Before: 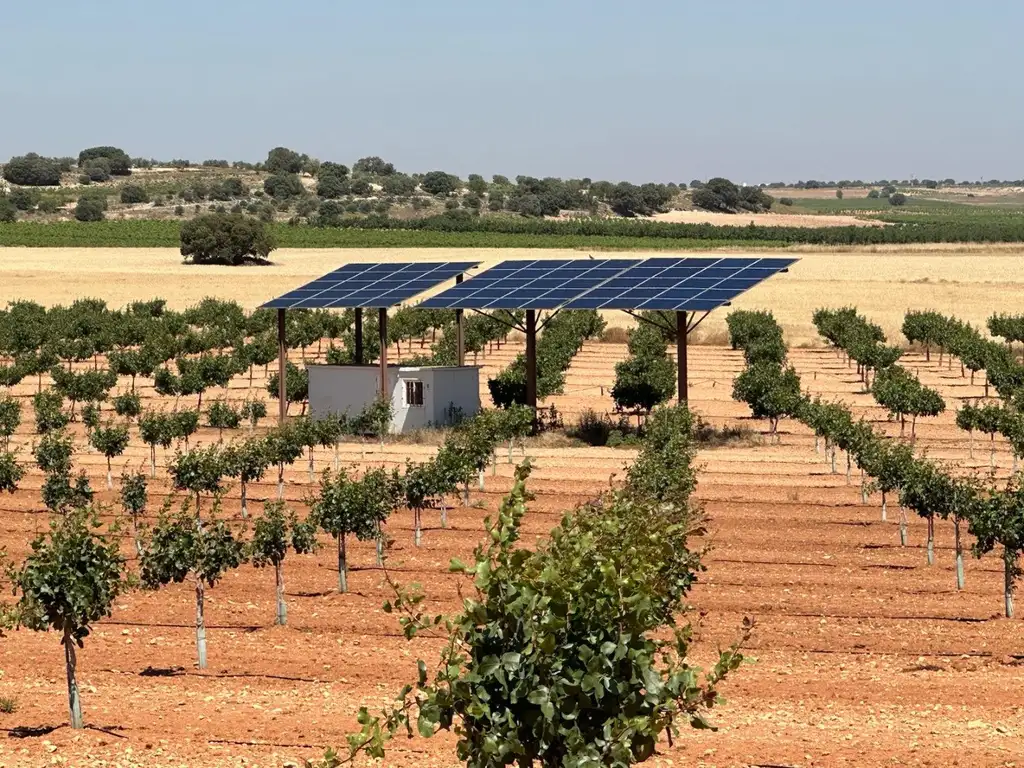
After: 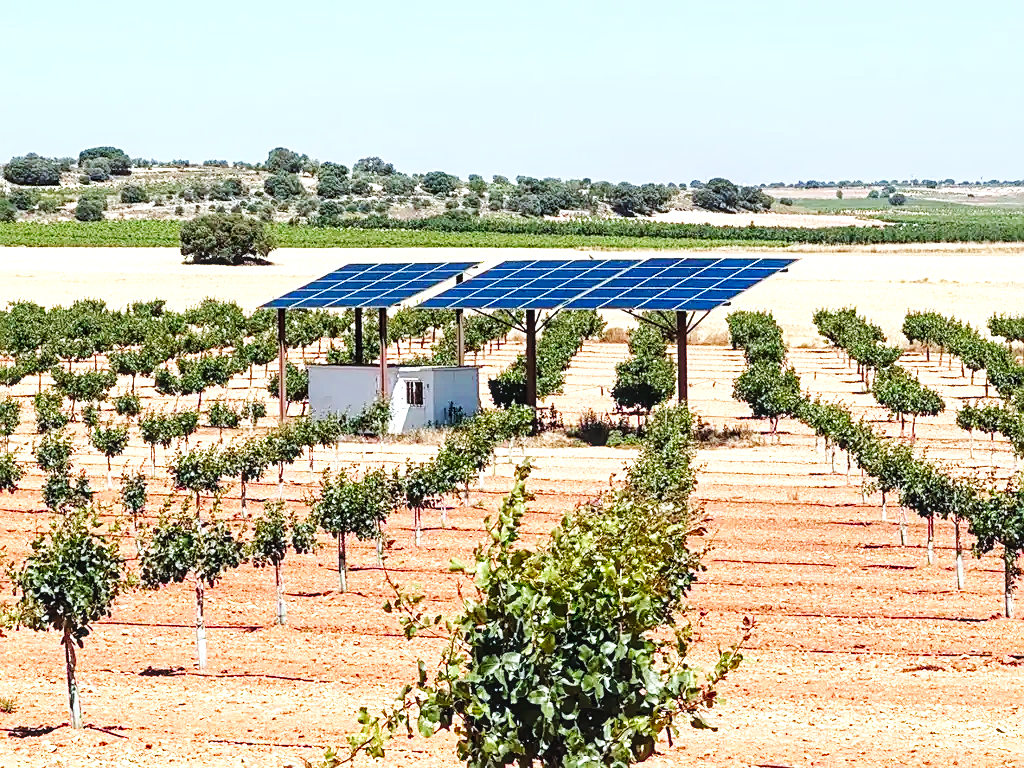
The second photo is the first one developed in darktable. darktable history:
color calibration: output R [0.972, 0.068, -0.094, 0], output G [-0.178, 1.216, -0.086, 0], output B [0.095, -0.136, 0.98, 0], illuminant custom, x 0.371, y 0.381, temperature 4283.16 K
local contrast: on, module defaults
sharpen: on, module defaults
base curve: curves: ch0 [(0, 0) (0.032, 0.025) (0.121, 0.166) (0.206, 0.329) (0.605, 0.79) (1, 1)], preserve colors none
exposure: exposure 0.921 EV, compensate highlight preservation false
